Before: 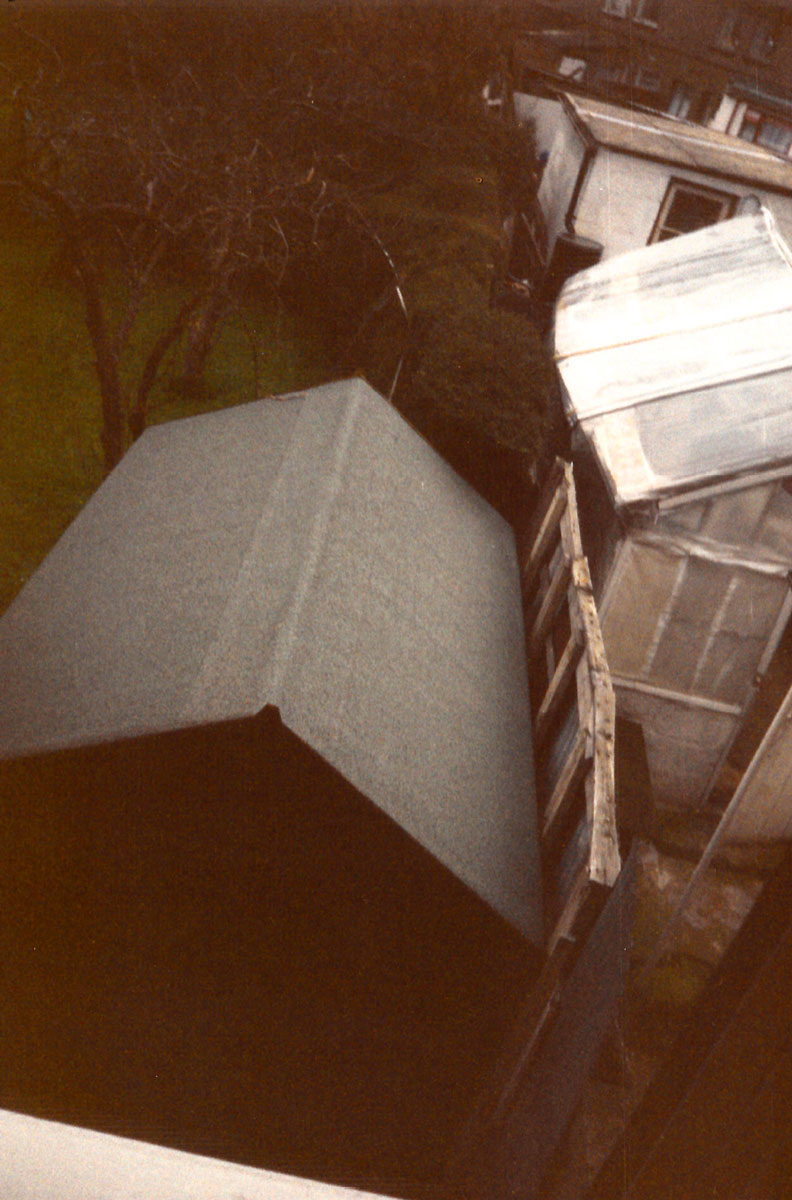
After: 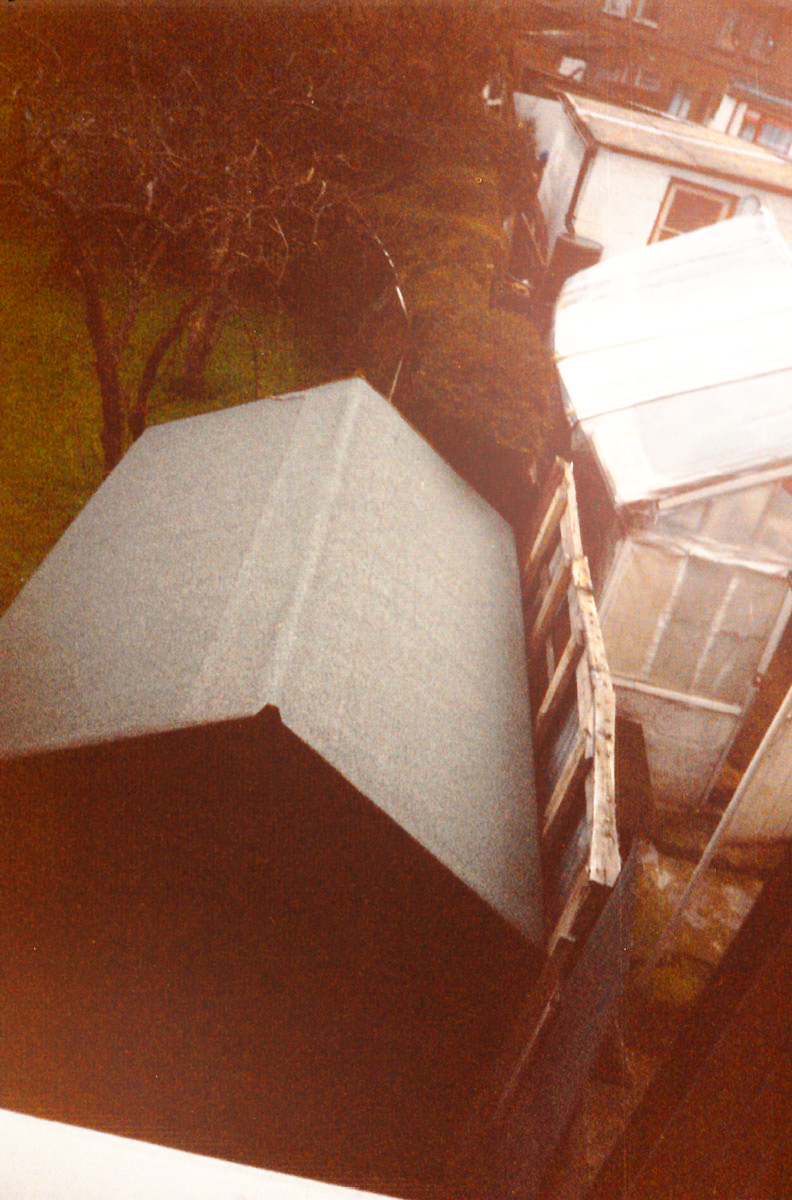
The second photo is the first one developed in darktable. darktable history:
bloom: size 40%
base curve: curves: ch0 [(0, 0) (0.028, 0.03) (0.121, 0.232) (0.46, 0.748) (0.859, 0.968) (1, 1)], preserve colors none
